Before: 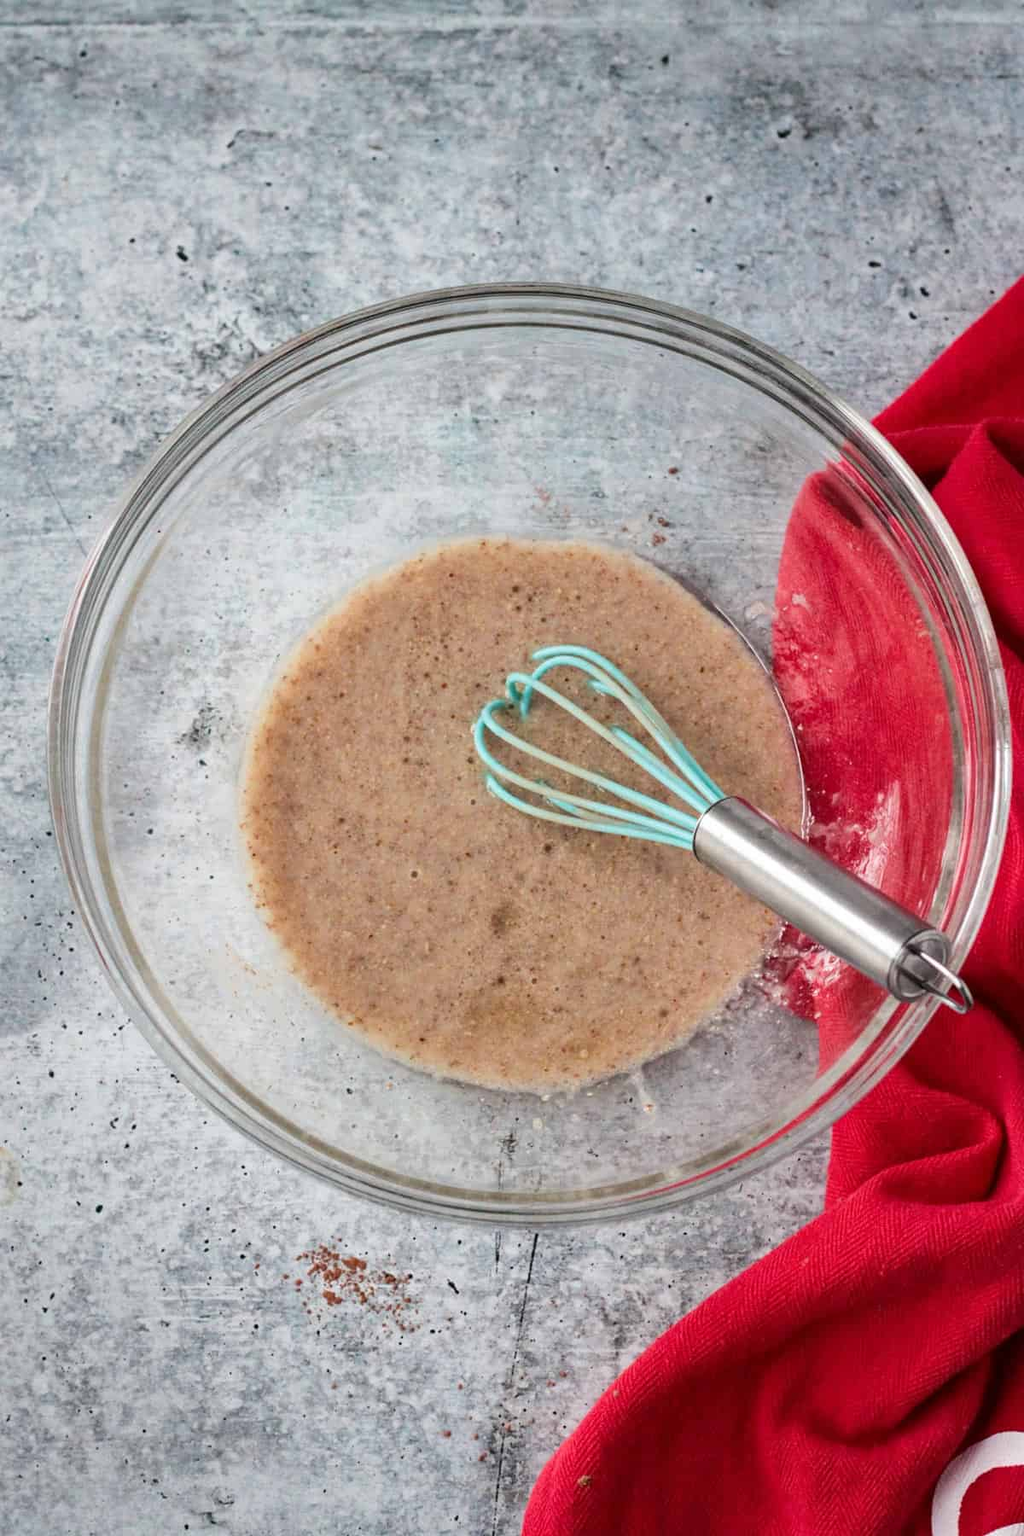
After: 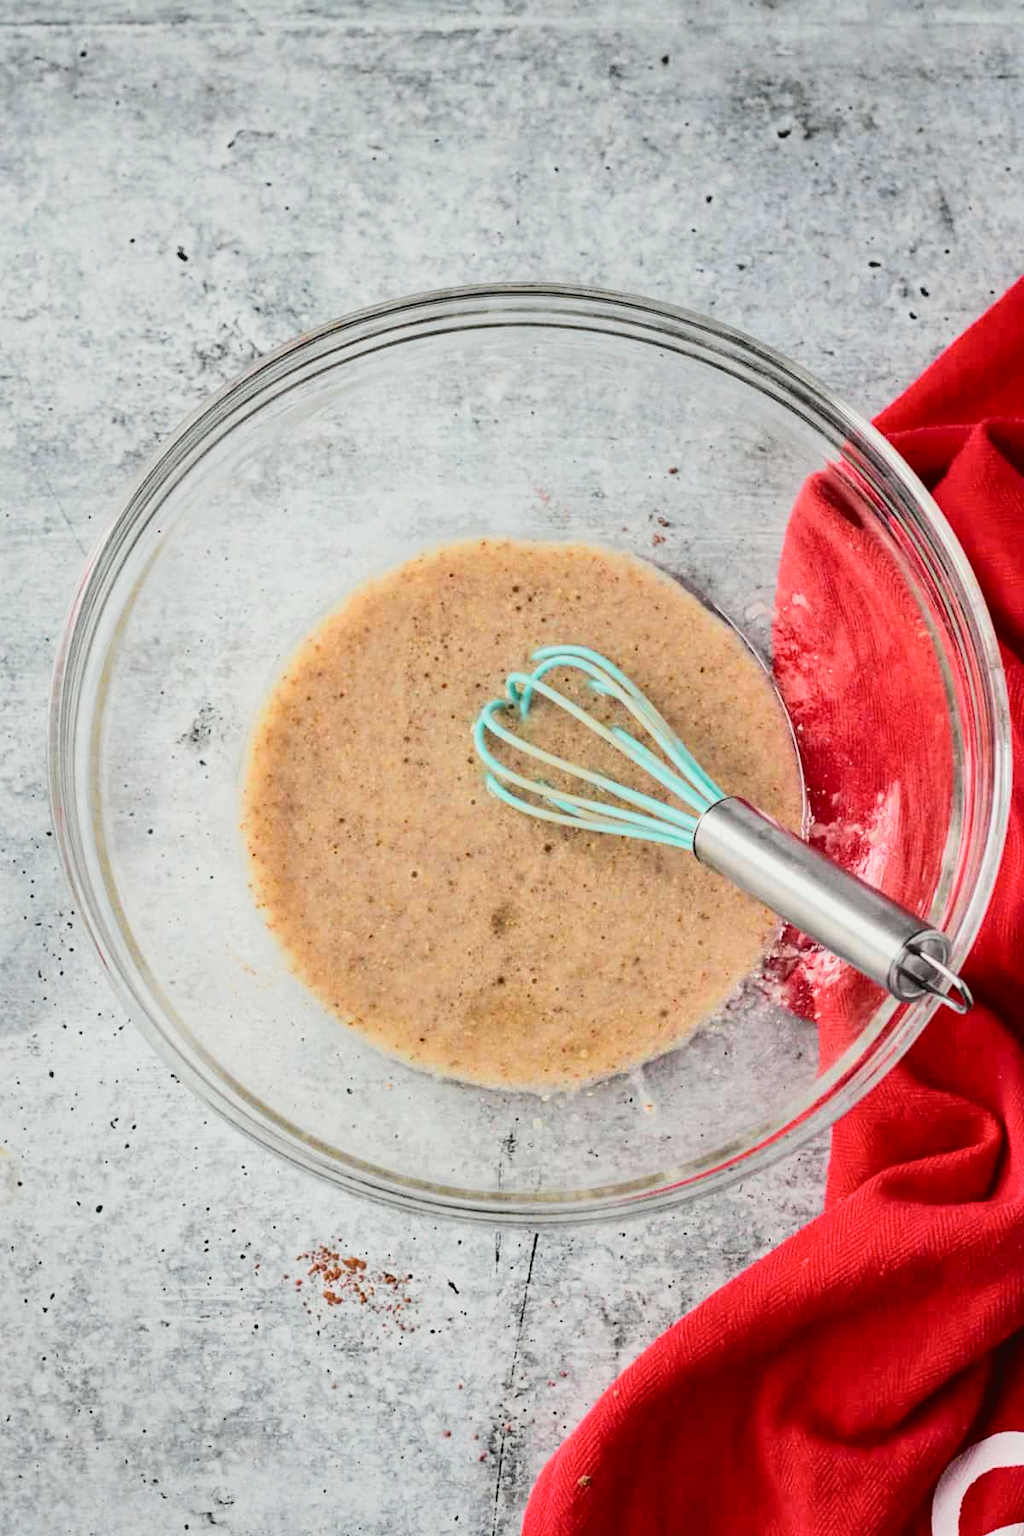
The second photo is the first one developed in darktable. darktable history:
tone curve: curves: ch0 [(0, 0.03) (0.113, 0.087) (0.207, 0.184) (0.515, 0.612) (0.712, 0.793) (1, 0.946)]; ch1 [(0, 0) (0.172, 0.123) (0.317, 0.279) (0.407, 0.401) (0.476, 0.482) (0.505, 0.499) (0.534, 0.534) (0.632, 0.645) (0.726, 0.745) (1, 1)]; ch2 [(0, 0) (0.411, 0.424) (0.476, 0.492) (0.521, 0.524) (0.541, 0.559) (0.65, 0.699) (1, 1)], color space Lab, independent channels, preserve colors none
